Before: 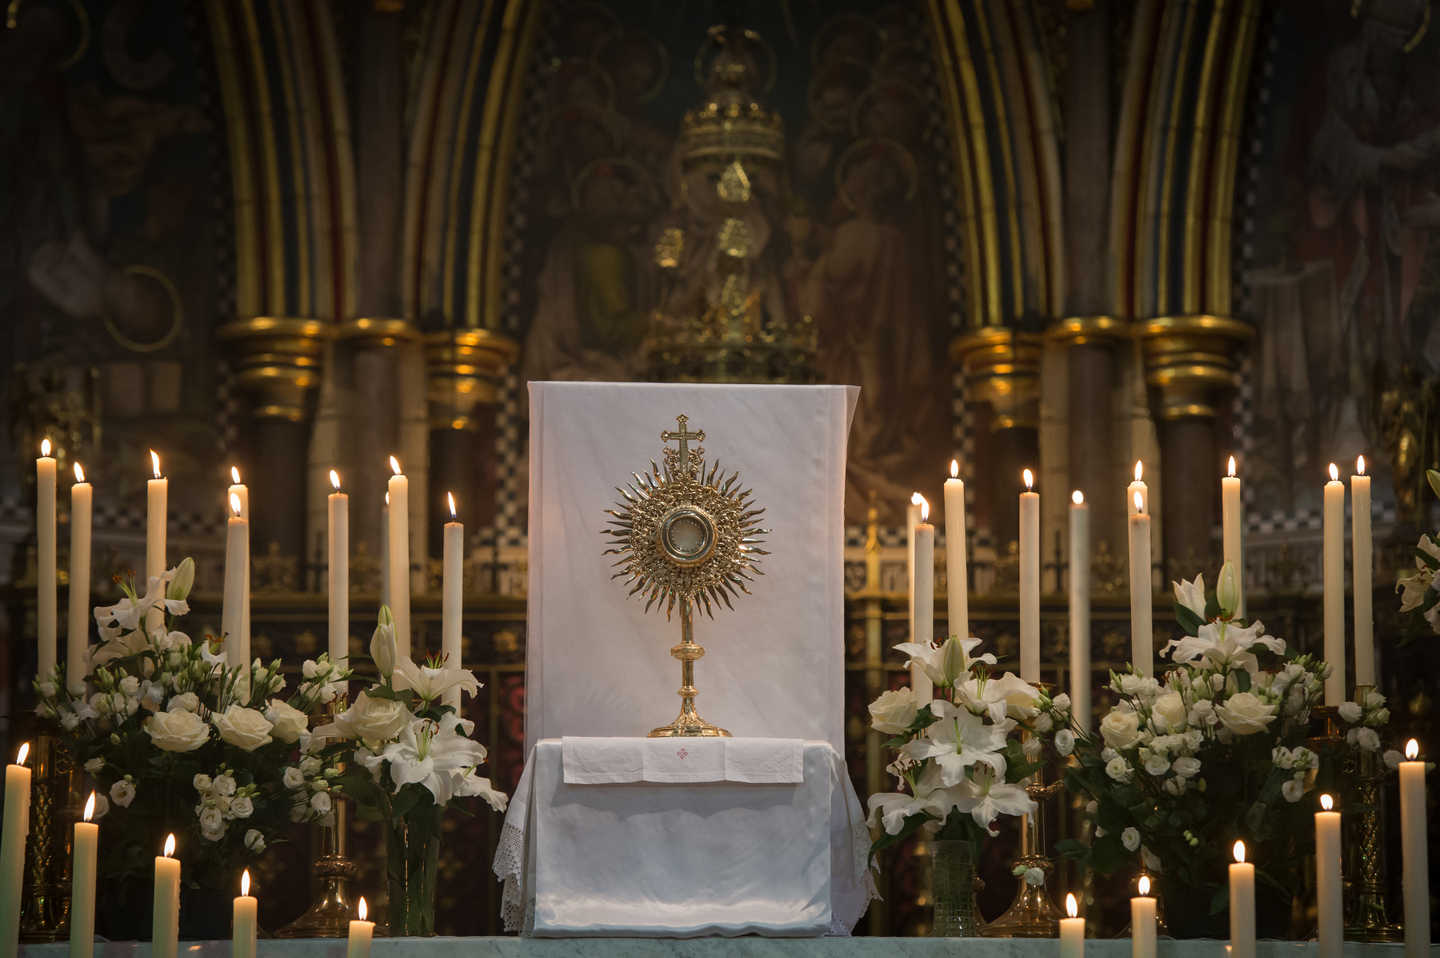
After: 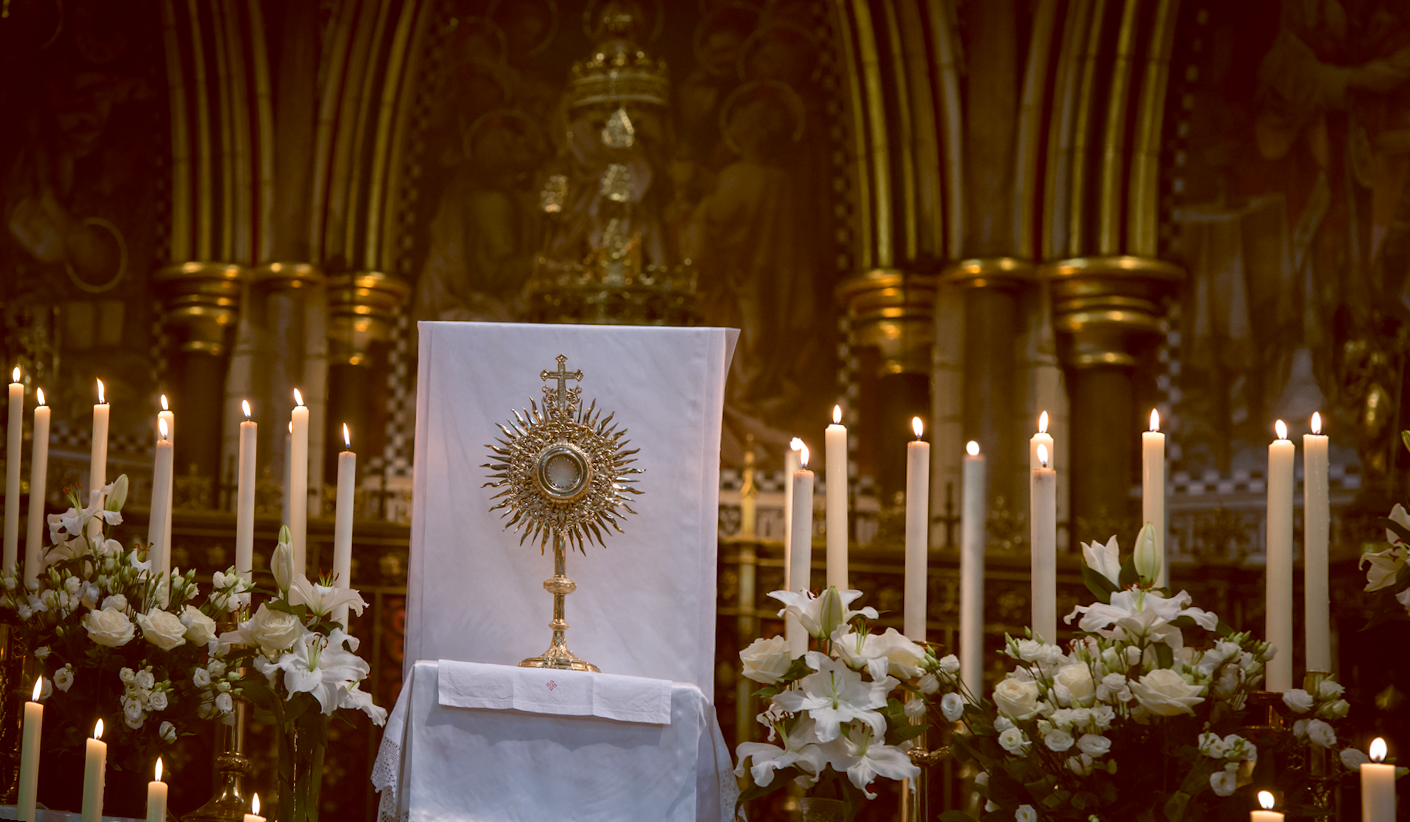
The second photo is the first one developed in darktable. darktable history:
color balance: lift [1, 1.015, 1.004, 0.985], gamma [1, 0.958, 0.971, 1.042], gain [1, 0.956, 0.977, 1.044]
rotate and perspective: rotation 1.69°, lens shift (vertical) -0.023, lens shift (horizontal) -0.291, crop left 0.025, crop right 0.988, crop top 0.092, crop bottom 0.842
exposure: exposure 0.197 EV, compensate highlight preservation false
color calibration: illuminant as shot in camera, x 0.358, y 0.373, temperature 4628.91 K
